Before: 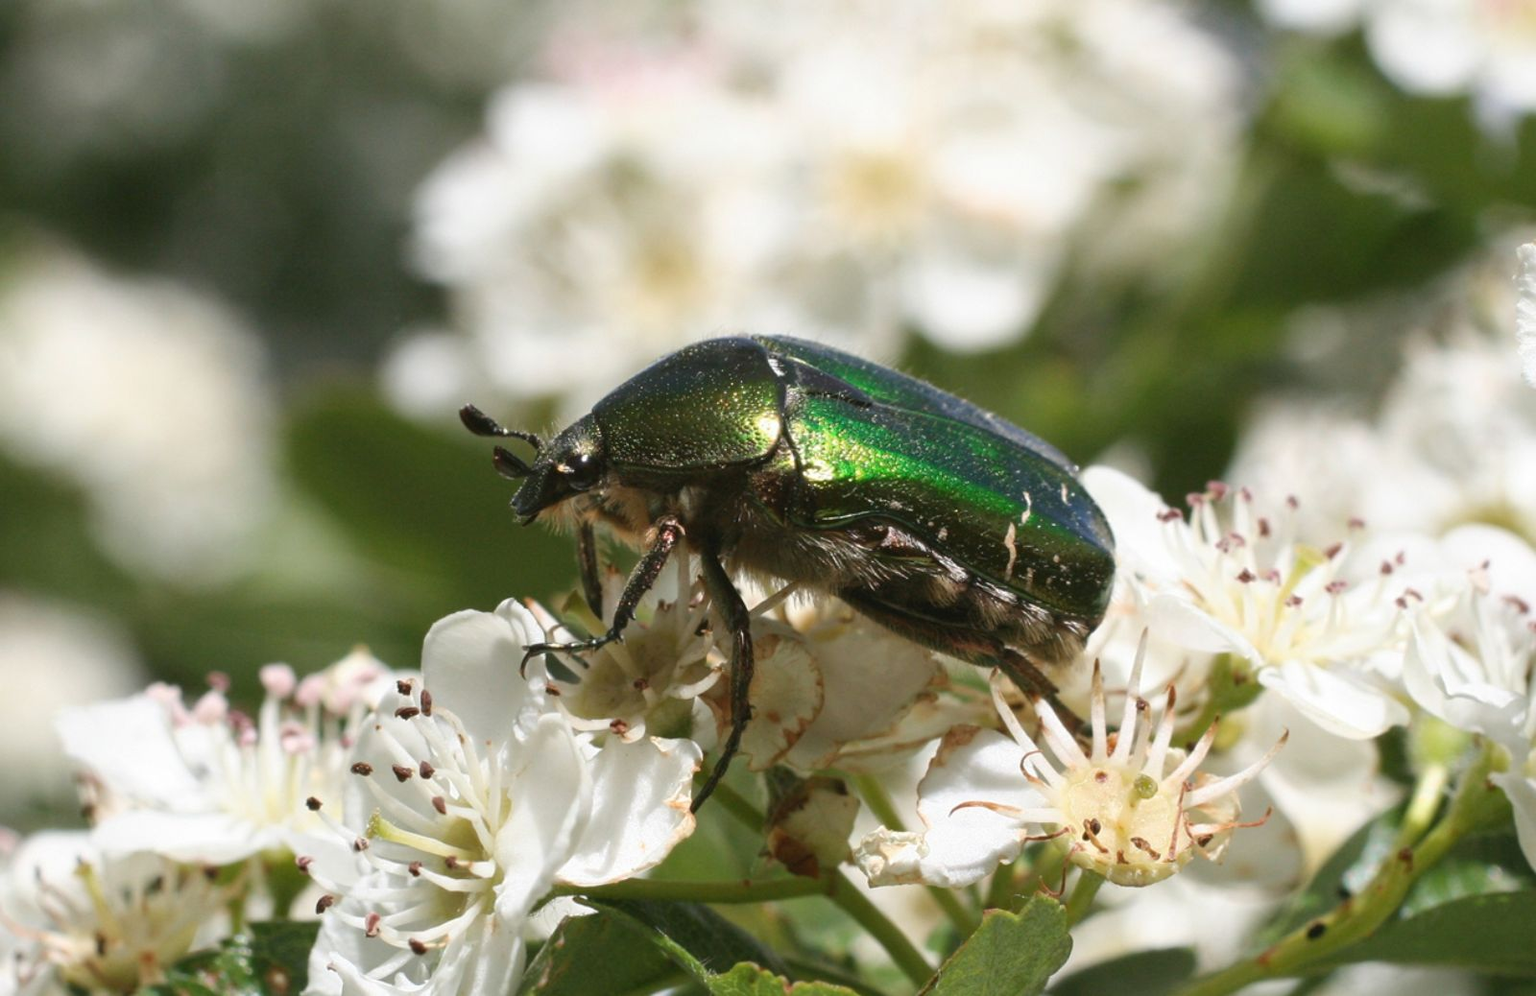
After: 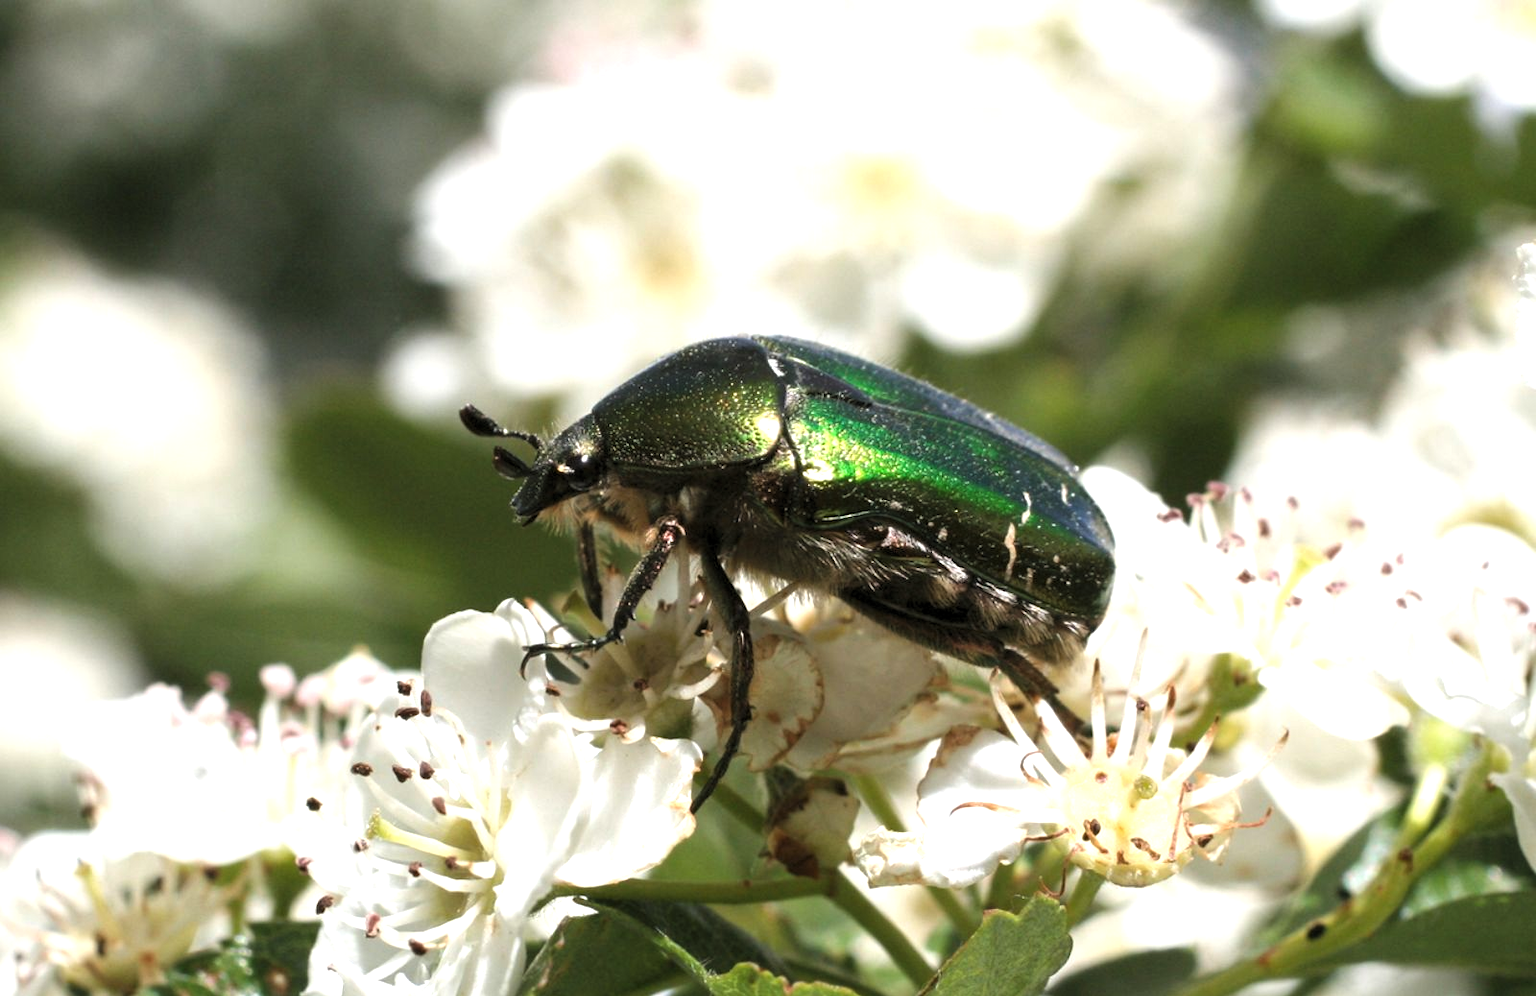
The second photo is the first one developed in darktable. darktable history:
exposure: exposure 0.657 EV, compensate highlight preservation false
levels: mode automatic, black 0.023%, white 99.97%, levels [0.062, 0.494, 0.925]
